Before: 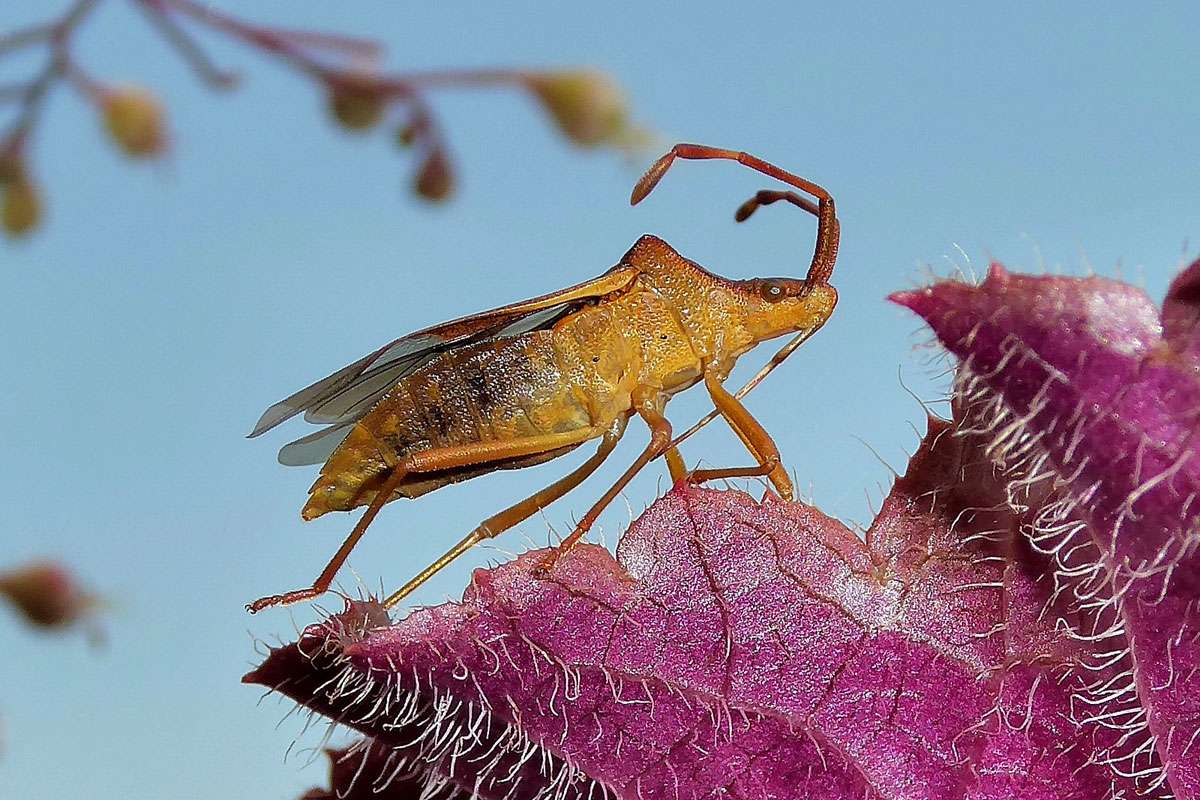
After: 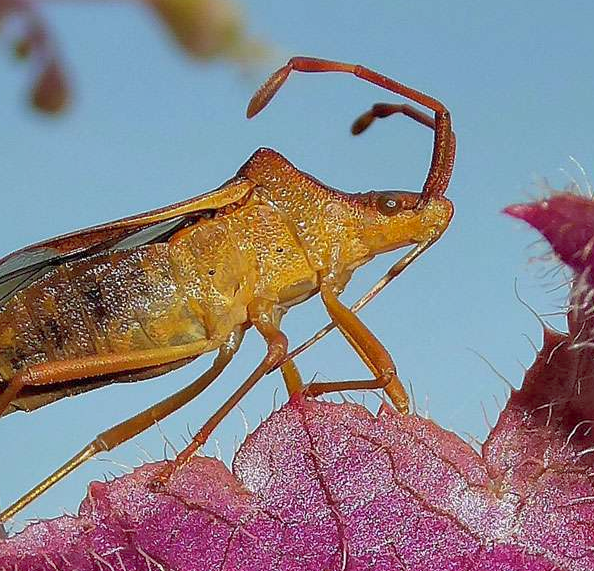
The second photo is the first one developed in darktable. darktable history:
shadows and highlights: on, module defaults
crop: left 32.075%, top 10.976%, right 18.355%, bottom 17.596%
